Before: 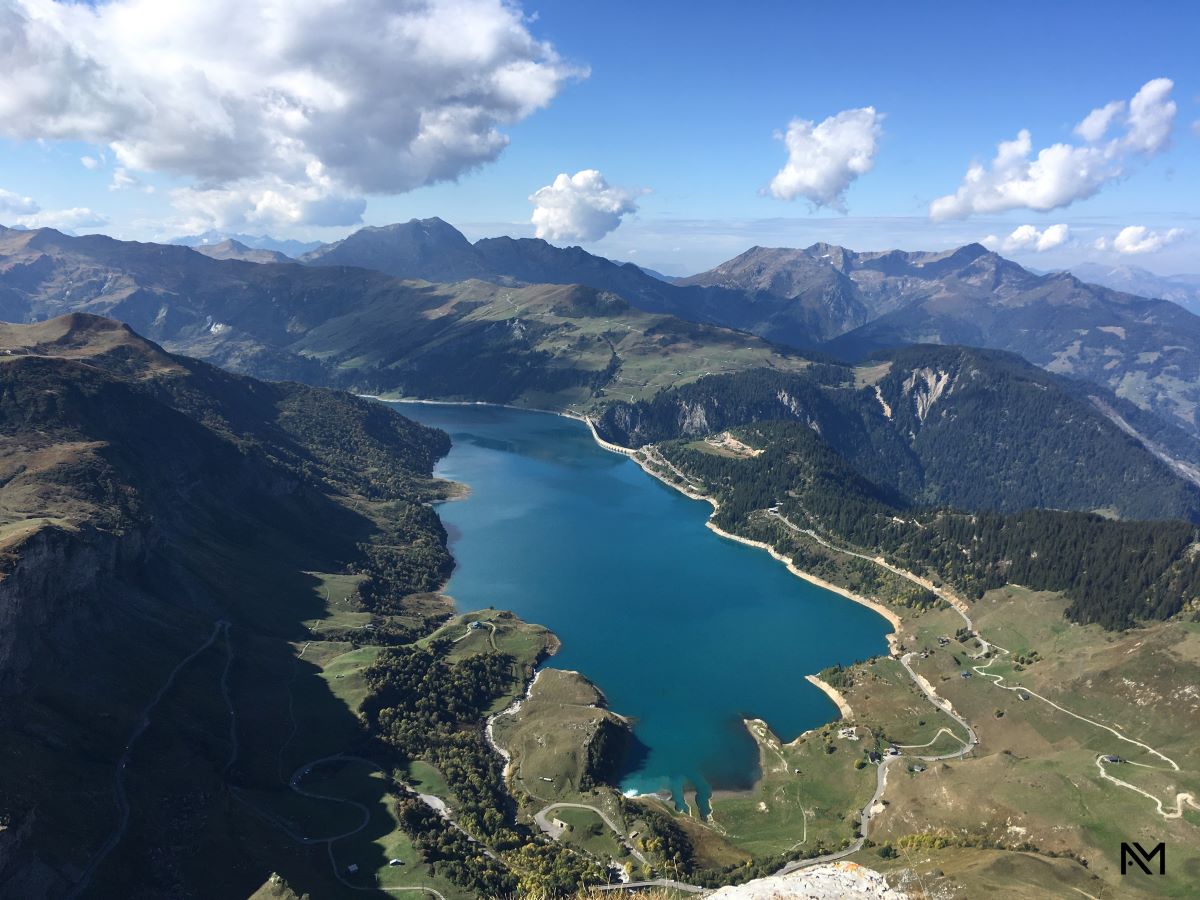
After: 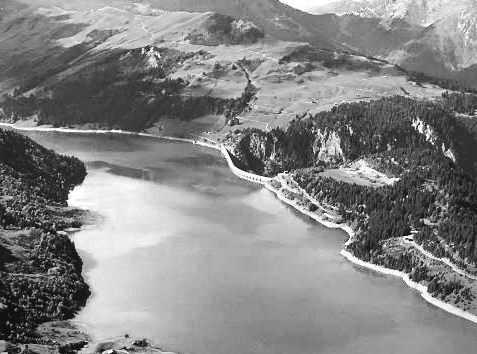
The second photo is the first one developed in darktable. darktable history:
color zones: curves: ch0 [(0, 0.613) (0.01, 0.613) (0.245, 0.448) (0.498, 0.529) (0.642, 0.665) (0.879, 0.777) (0.99, 0.613)]; ch1 [(0, 0) (0.143, 0) (0.286, 0) (0.429, 0) (0.571, 0) (0.714, 0) (0.857, 0)]
vignetting: brightness -0.184, saturation -0.302
crop: left 30.461%, top 30.312%, right 29.777%, bottom 30.293%
contrast brightness saturation: contrast 0.219
tone curve: curves: ch0 [(0, 0) (0.003, 0.019) (0.011, 0.021) (0.025, 0.023) (0.044, 0.026) (0.069, 0.037) (0.1, 0.059) (0.136, 0.088) (0.177, 0.138) (0.224, 0.199) (0.277, 0.279) (0.335, 0.376) (0.399, 0.481) (0.468, 0.581) (0.543, 0.658) (0.623, 0.735) (0.709, 0.8) (0.801, 0.861) (0.898, 0.928) (1, 1)], color space Lab, independent channels, preserve colors none
exposure: black level correction 0.001, exposure 0.499 EV, compensate highlight preservation false
